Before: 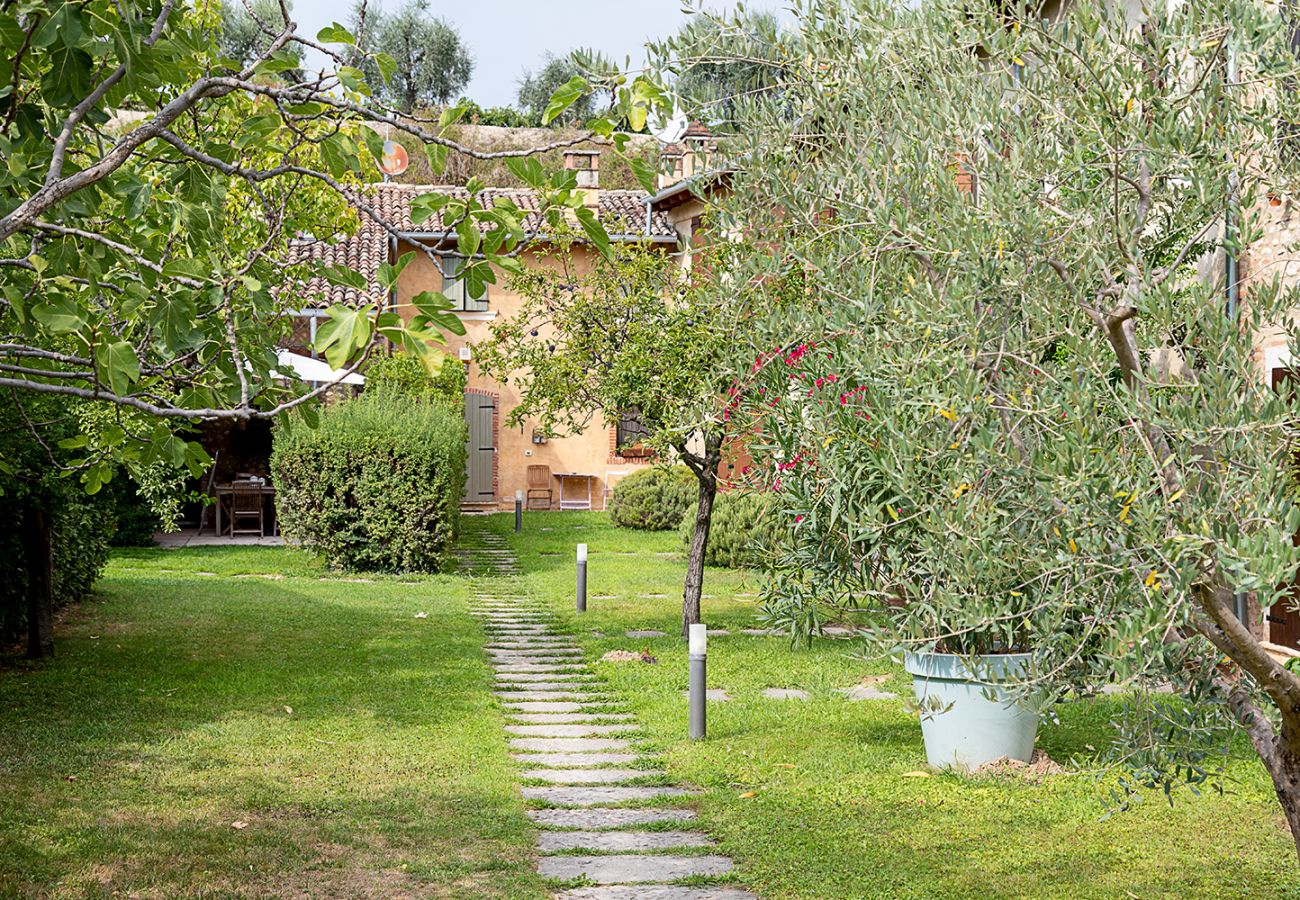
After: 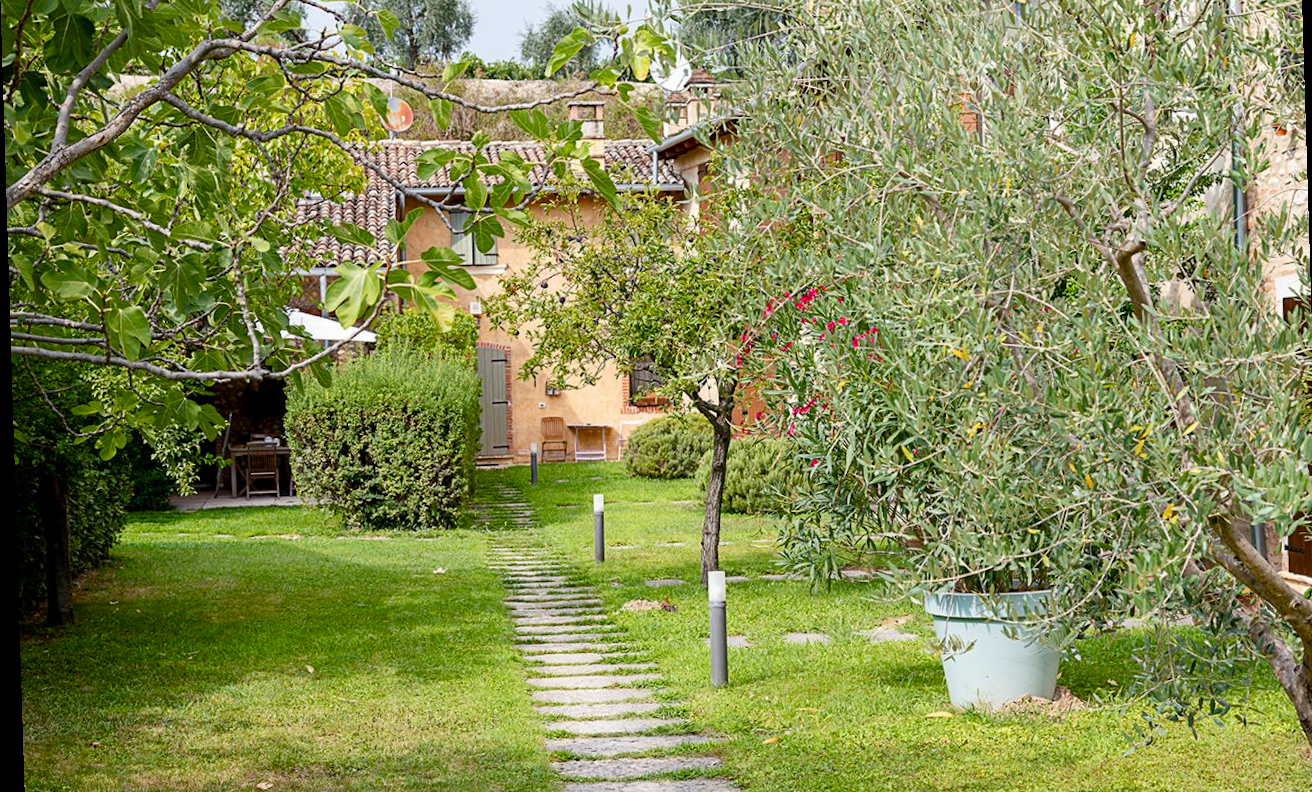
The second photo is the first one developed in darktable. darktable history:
rotate and perspective: rotation -1.75°, automatic cropping off
color balance rgb: perceptual saturation grading › global saturation 20%, perceptual saturation grading › highlights -25%, perceptual saturation grading › shadows 25%
crop: top 7.625%, bottom 8.027%
